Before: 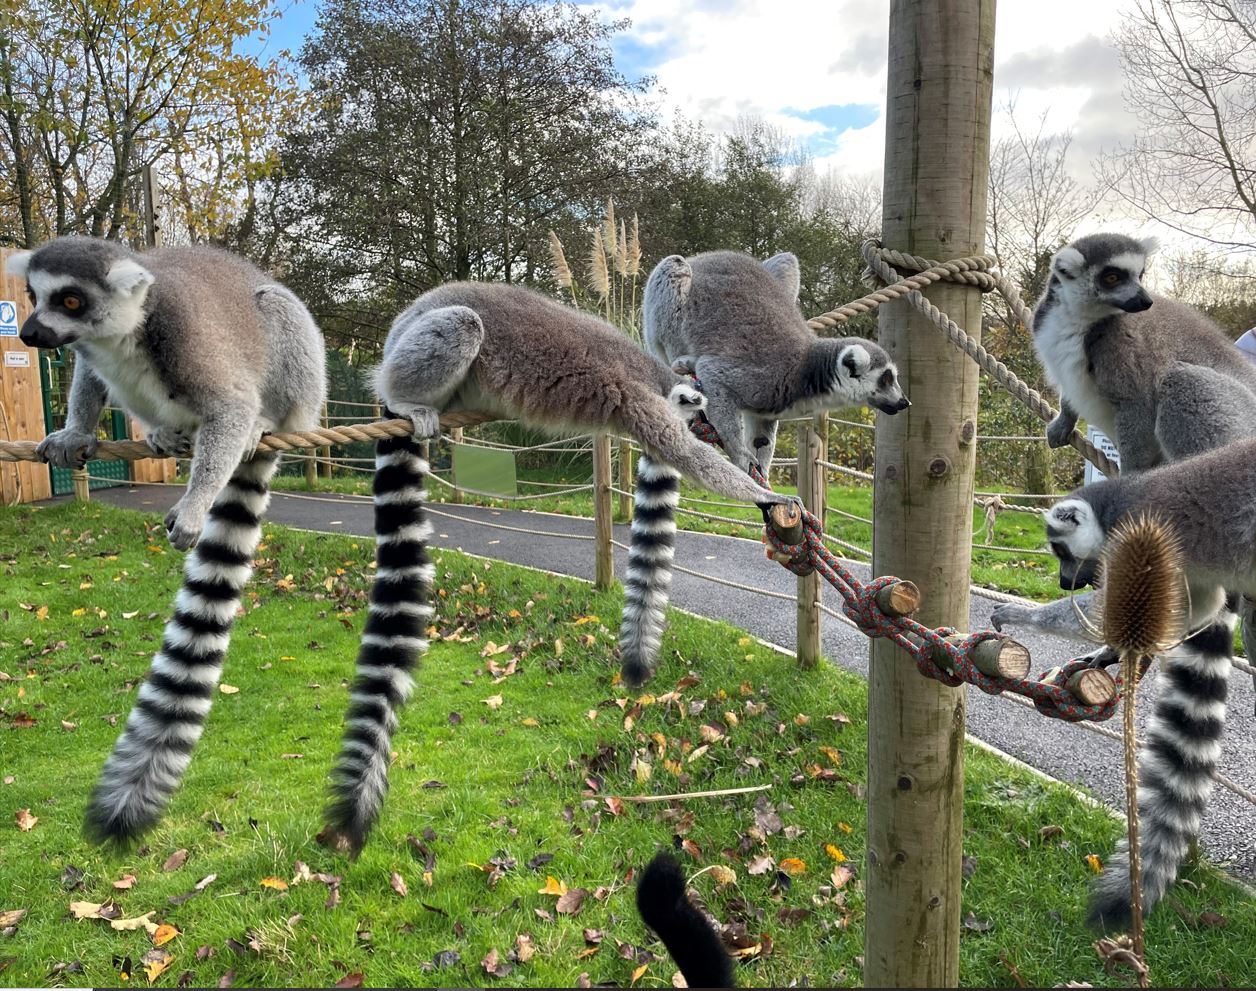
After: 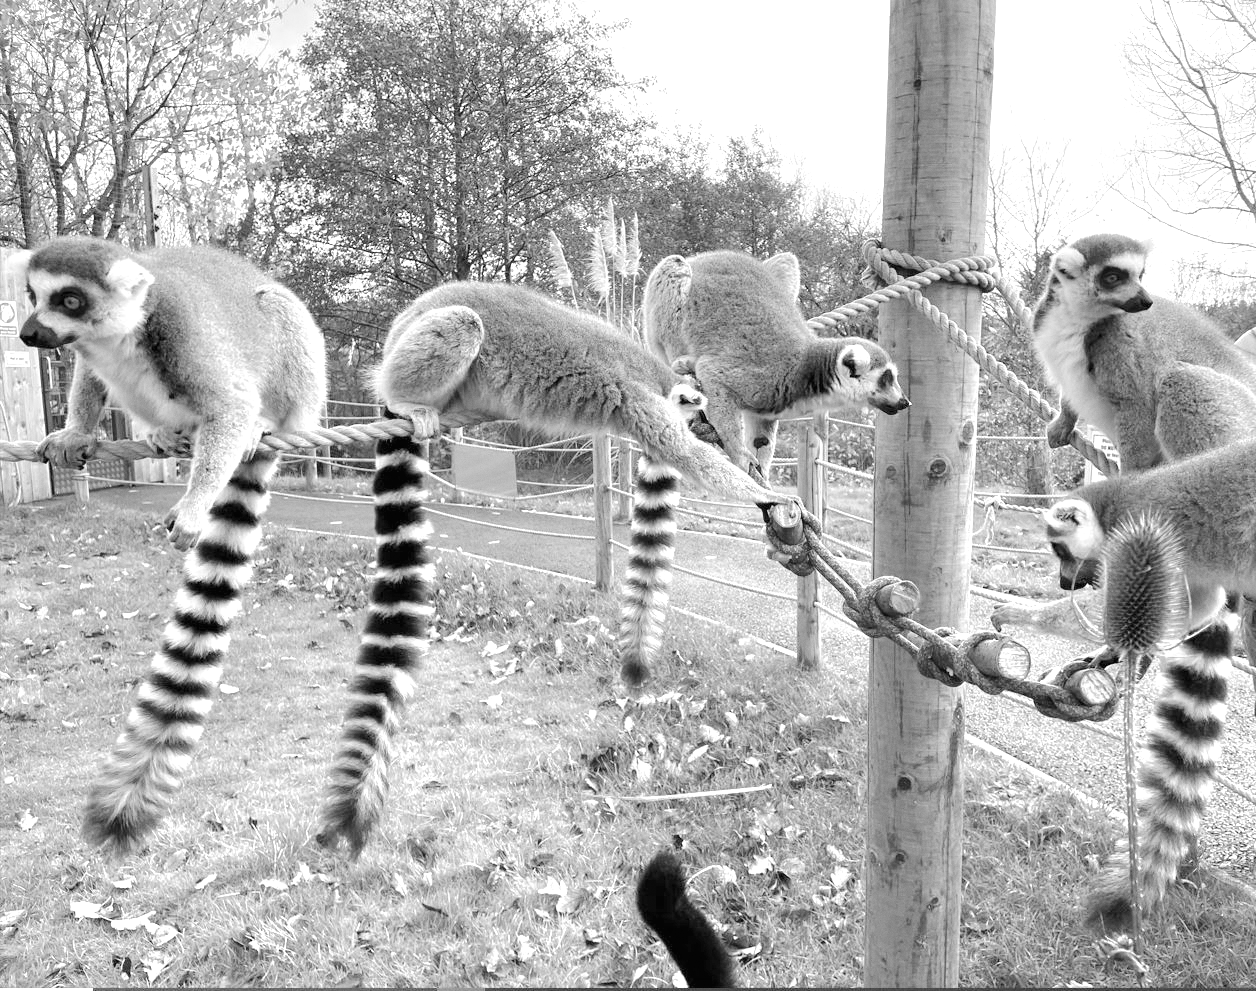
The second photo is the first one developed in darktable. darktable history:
monochrome: a 30.25, b 92.03
base curve: curves: ch0 [(0, 0) (0.158, 0.273) (0.879, 0.895) (1, 1)], preserve colors none
grain: coarseness 0.09 ISO, strength 10%
exposure: black level correction 0, exposure 1.1 EV, compensate highlight preservation false
rotate and perspective: automatic cropping original format, crop left 0, crop top 0
